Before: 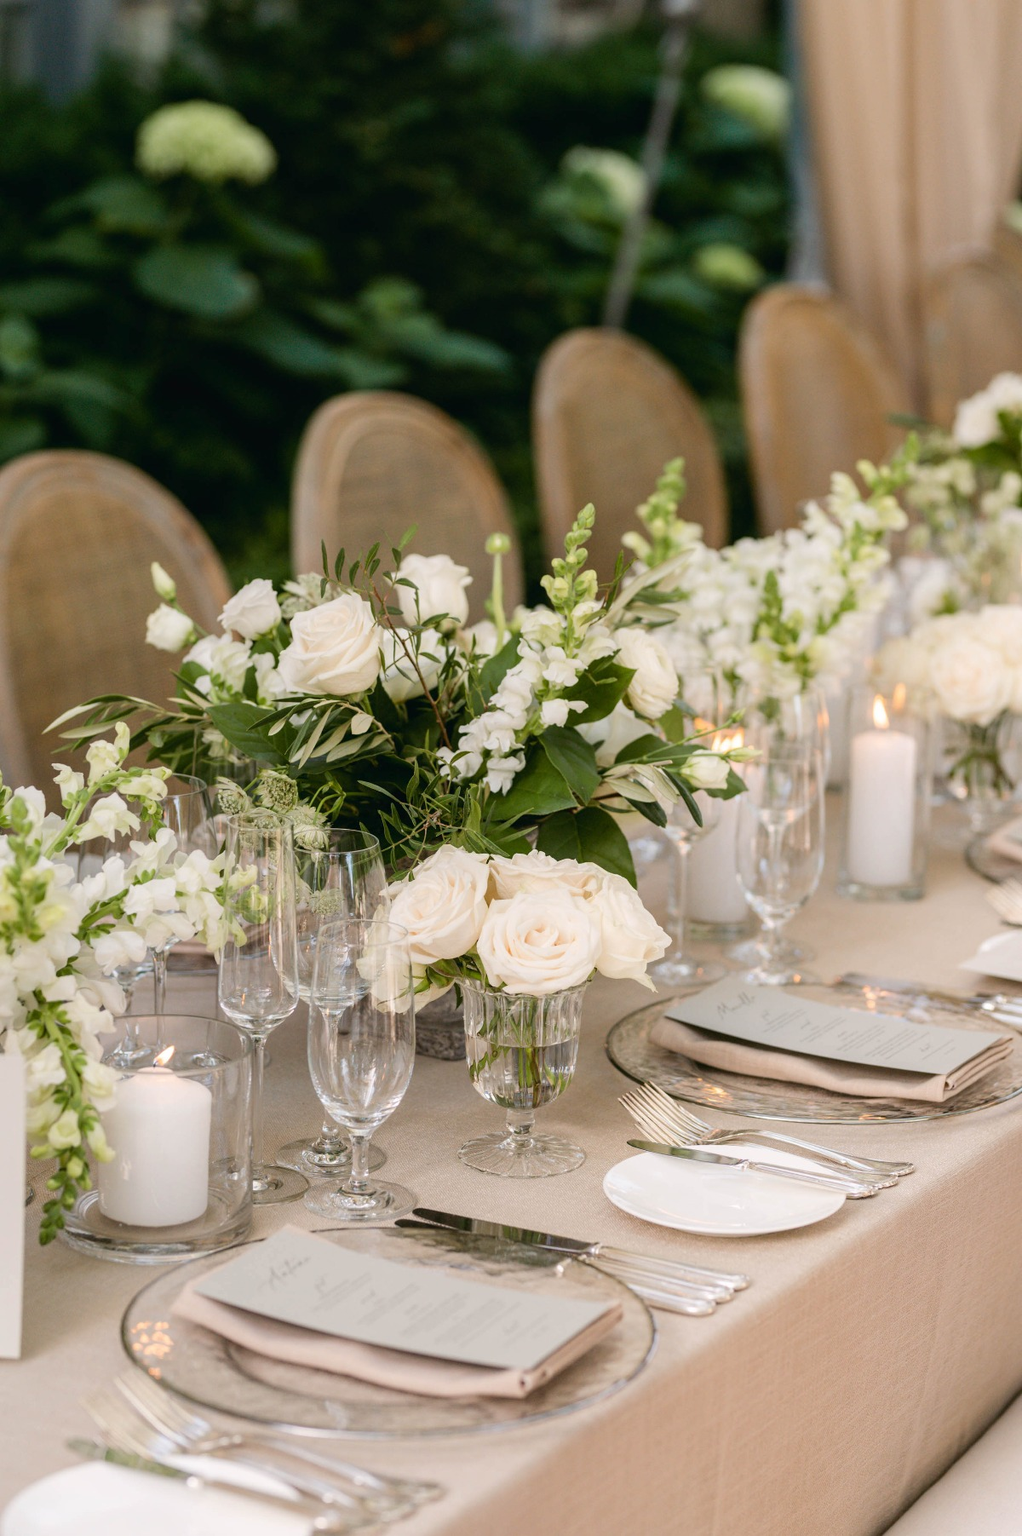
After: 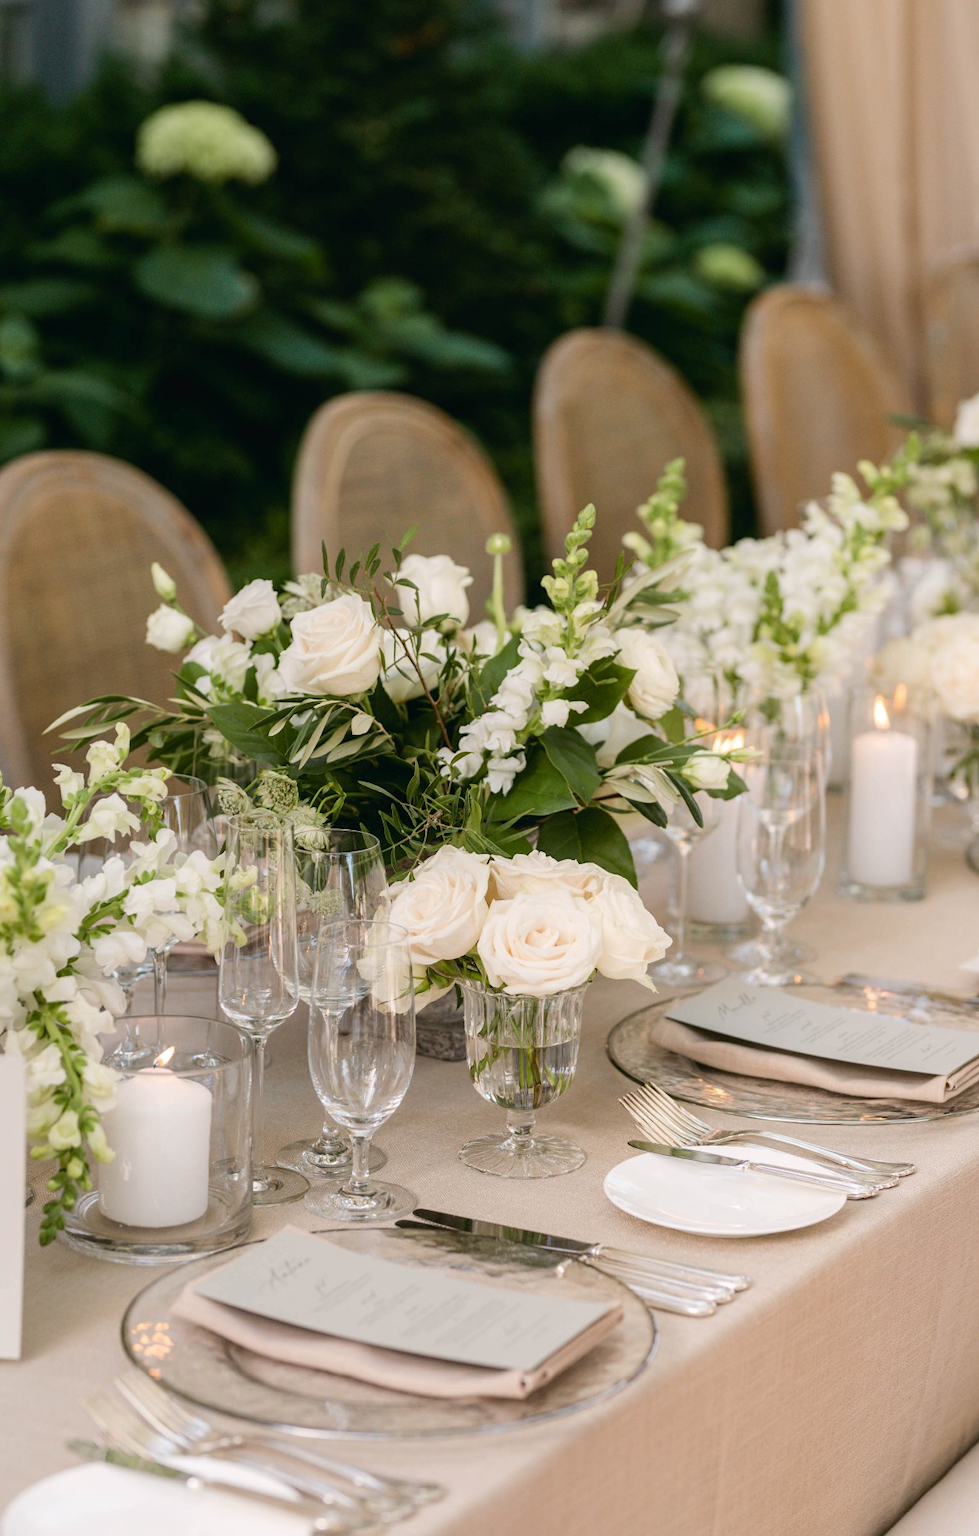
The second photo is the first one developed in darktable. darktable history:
crop: right 4.245%, bottom 0.044%
